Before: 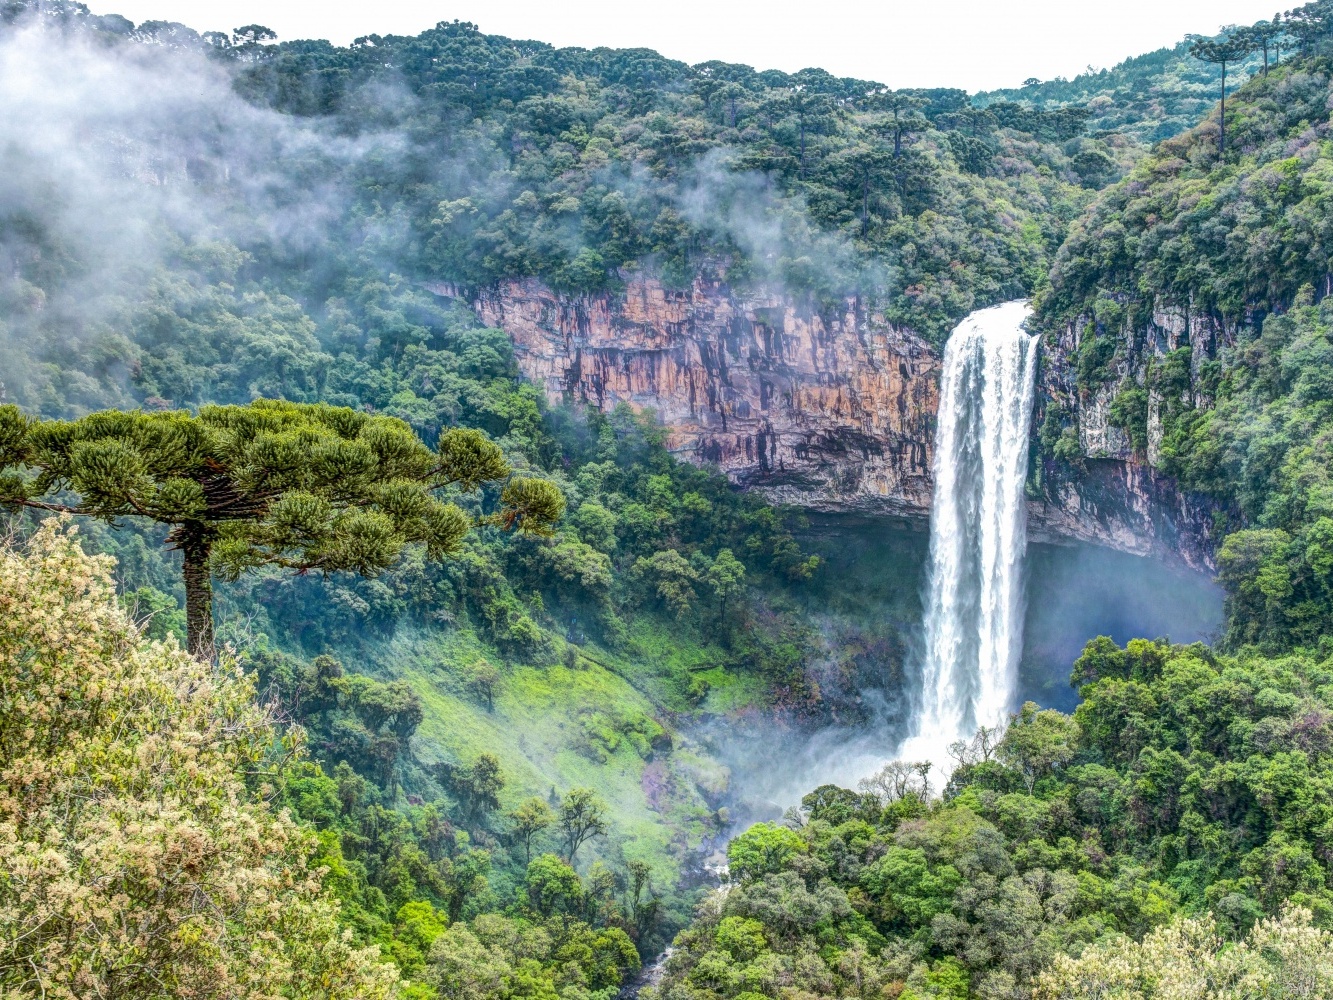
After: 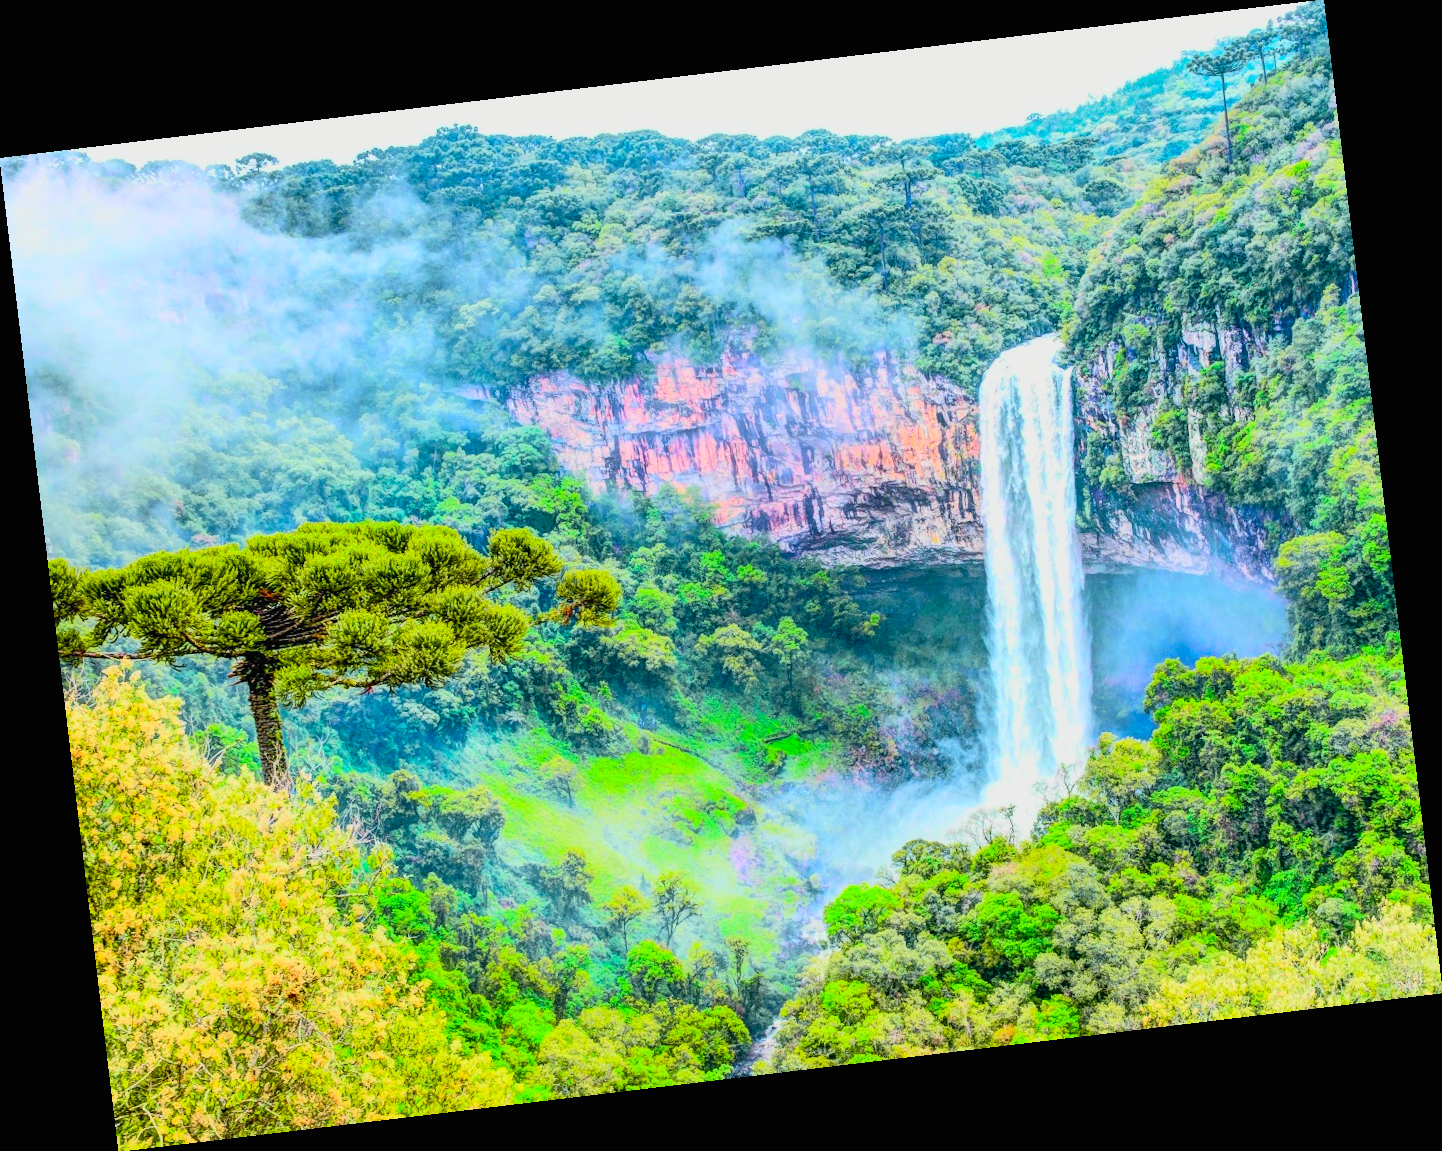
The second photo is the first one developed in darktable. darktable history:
rotate and perspective: rotation -6.83°, automatic cropping off
filmic rgb: black relative exposure -11.35 EV, white relative exposure 3.22 EV, hardness 6.76, color science v6 (2022)
contrast brightness saturation: contrast 0.2, brightness 0.2, saturation 0.8
tone curve: curves: ch0 [(0, 0.005) (0.103, 0.097) (0.18, 0.207) (0.384, 0.465) (0.491, 0.585) (0.629, 0.726) (0.84, 0.866) (1, 0.947)]; ch1 [(0, 0) (0.172, 0.123) (0.324, 0.253) (0.396, 0.388) (0.478, 0.461) (0.499, 0.497) (0.532, 0.515) (0.57, 0.584) (0.635, 0.675) (0.805, 0.892) (1, 1)]; ch2 [(0, 0) (0.411, 0.424) (0.496, 0.501) (0.515, 0.507) (0.553, 0.562) (0.604, 0.642) (0.708, 0.768) (0.839, 0.916) (1, 1)], color space Lab, independent channels, preserve colors none
exposure: compensate highlight preservation false
